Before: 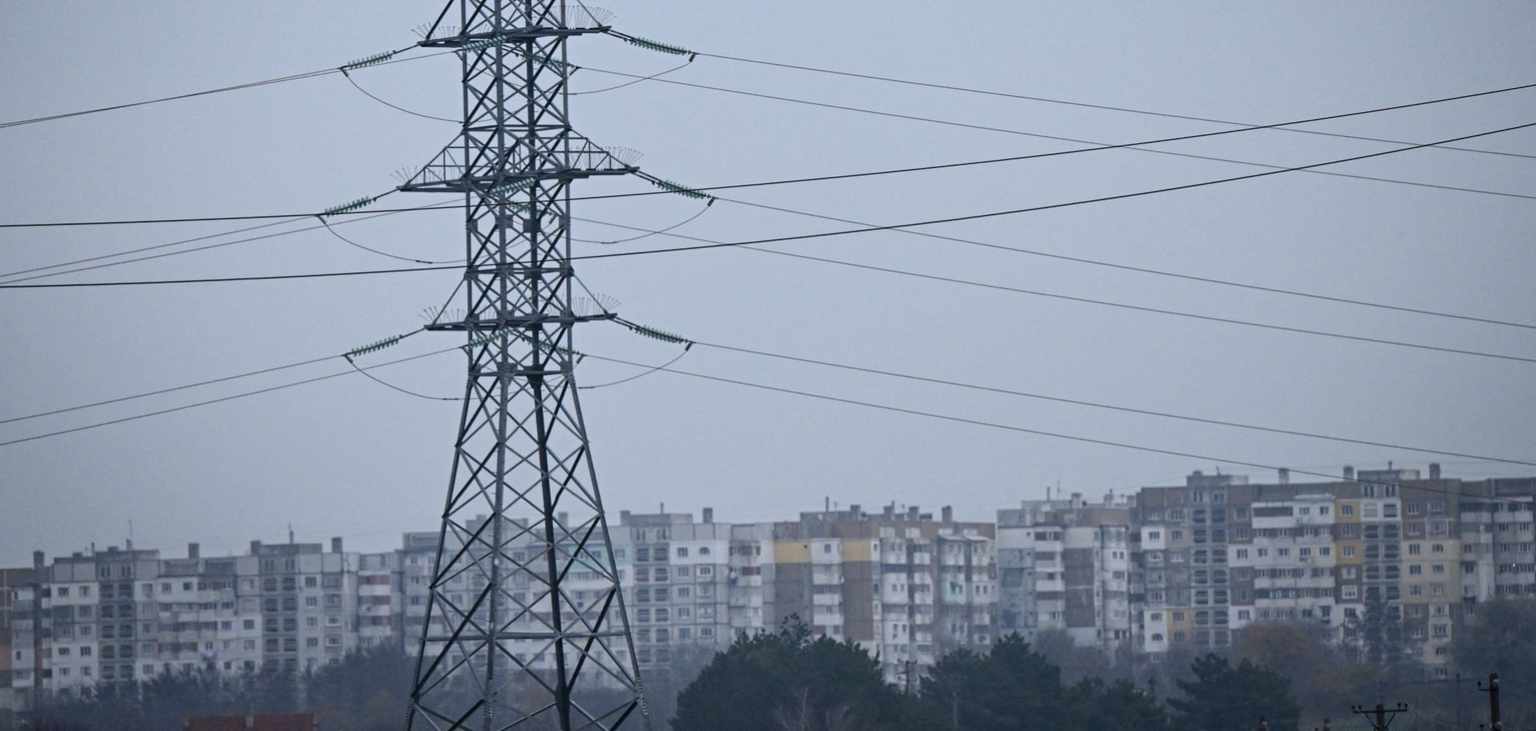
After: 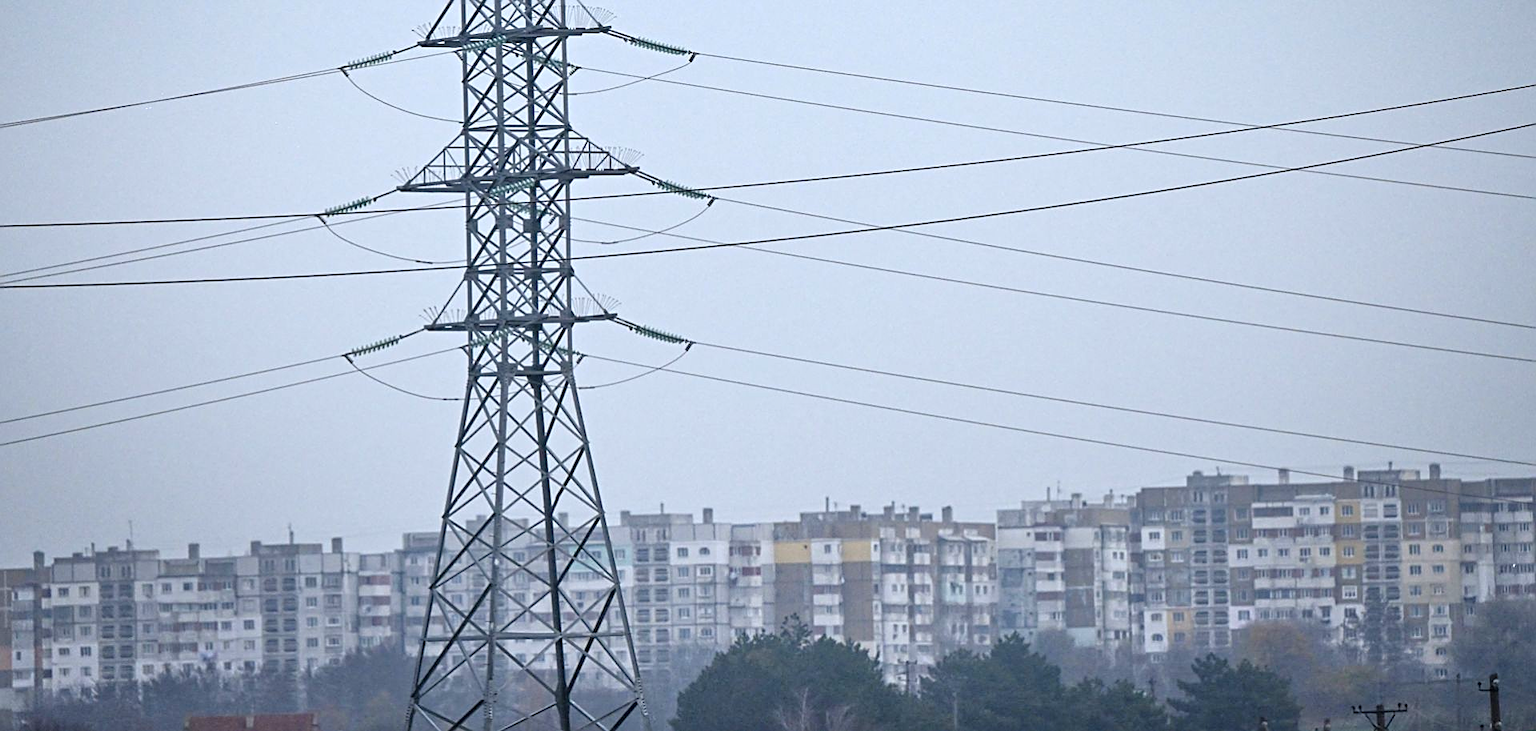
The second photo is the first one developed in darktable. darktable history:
exposure: black level correction 0, exposure 0.5 EV, compensate exposure bias true, compensate highlight preservation false
sharpen: on, module defaults
tone equalizer: -8 EV 0.001 EV, -7 EV -0.004 EV, -6 EV 0.009 EV, -5 EV 0.032 EV, -4 EV 0.276 EV, -3 EV 0.644 EV, -2 EV 0.584 EV, -1 EV 0.187 EV, +0 EV 0.024 EV
